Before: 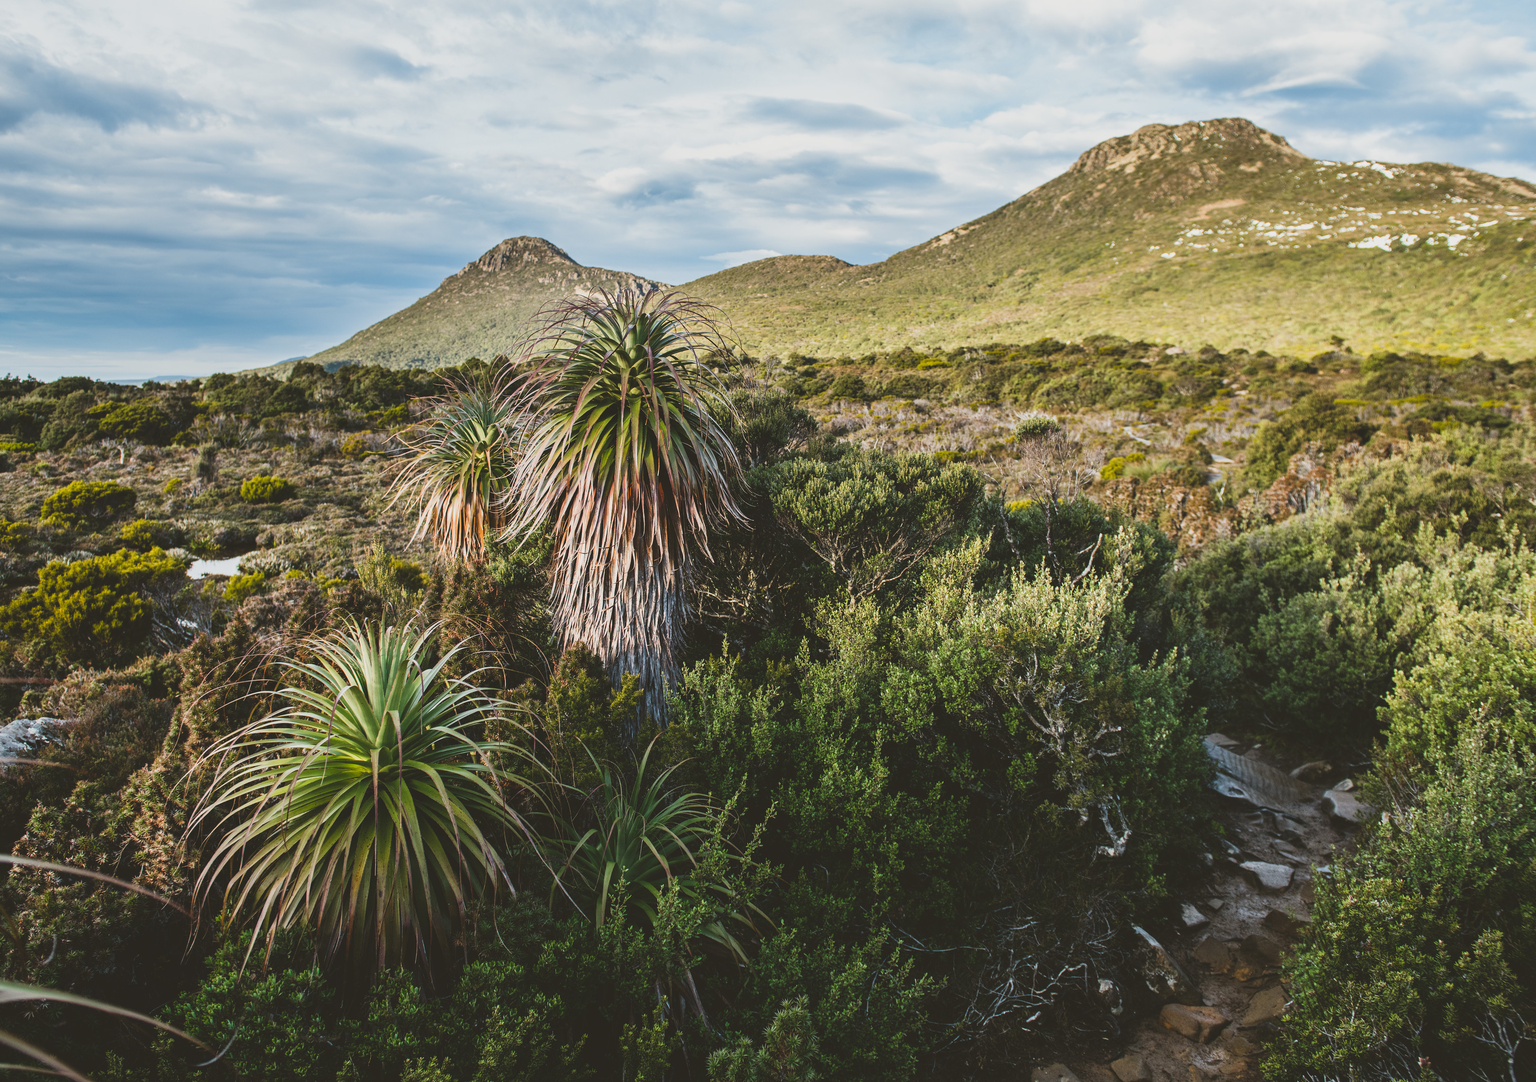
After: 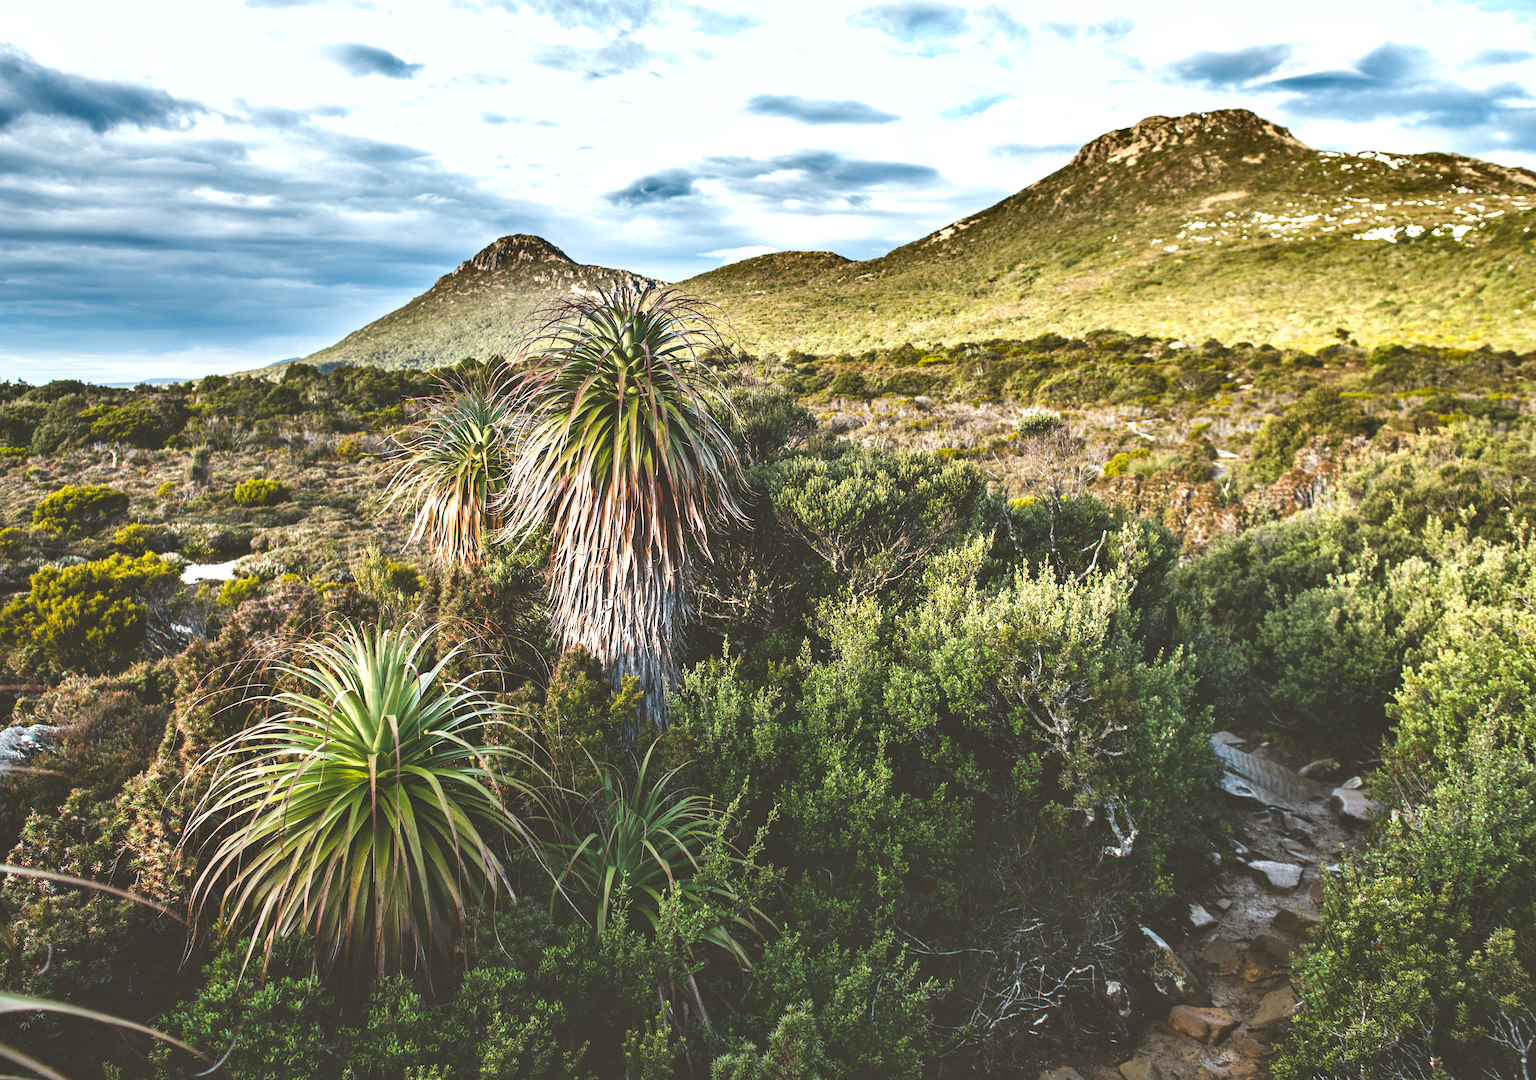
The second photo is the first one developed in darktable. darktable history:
exposure: black level correction 0, exposure 0.7 EV, compensate exposure bias true, compensate highlight preservation false
rotate and perspective: rotation -0.45°, automatic cropping original format, crop left 0.008, crop right 0.992, crop top 0.012, crop bottom 0.988
shadows and highlights: radius 118.69, shadows 42.21, highlights -61.56, soften with gaussian
